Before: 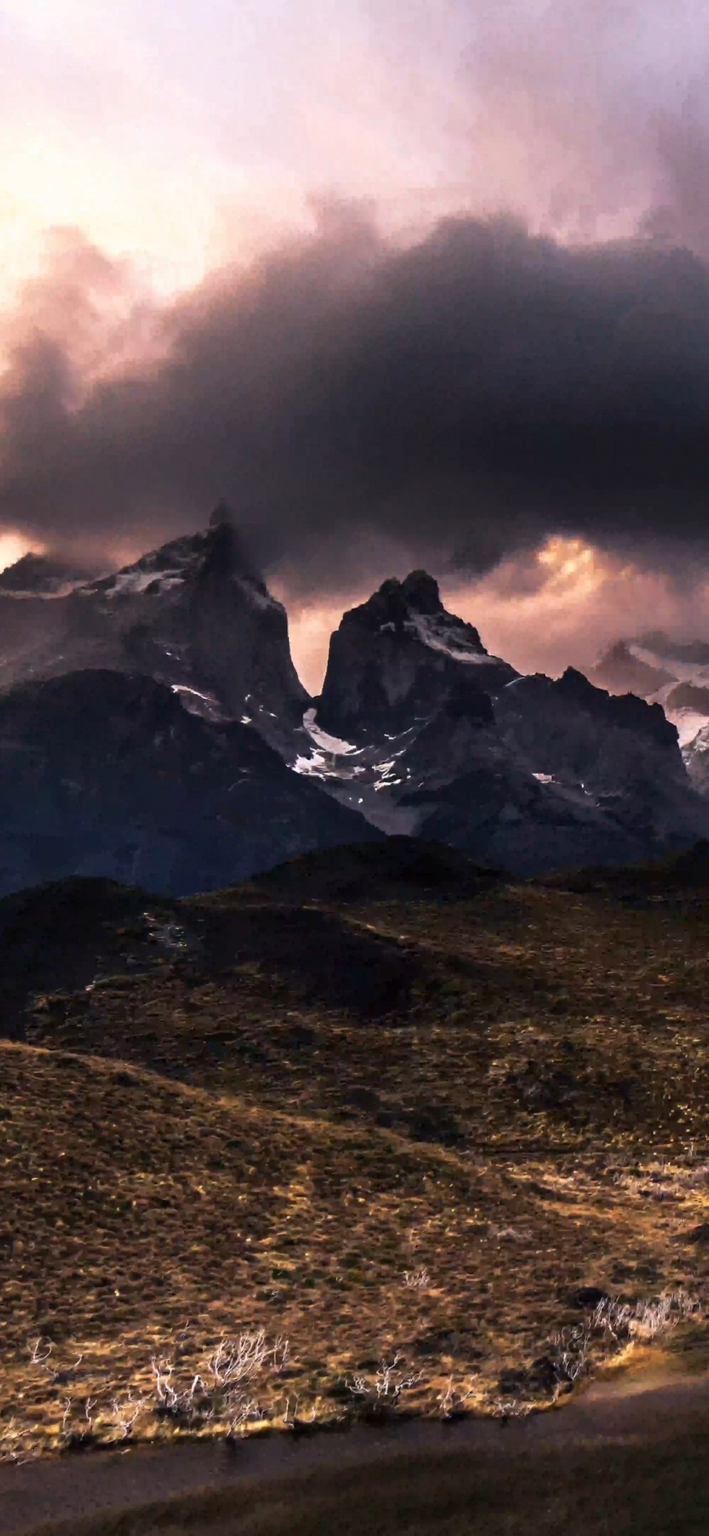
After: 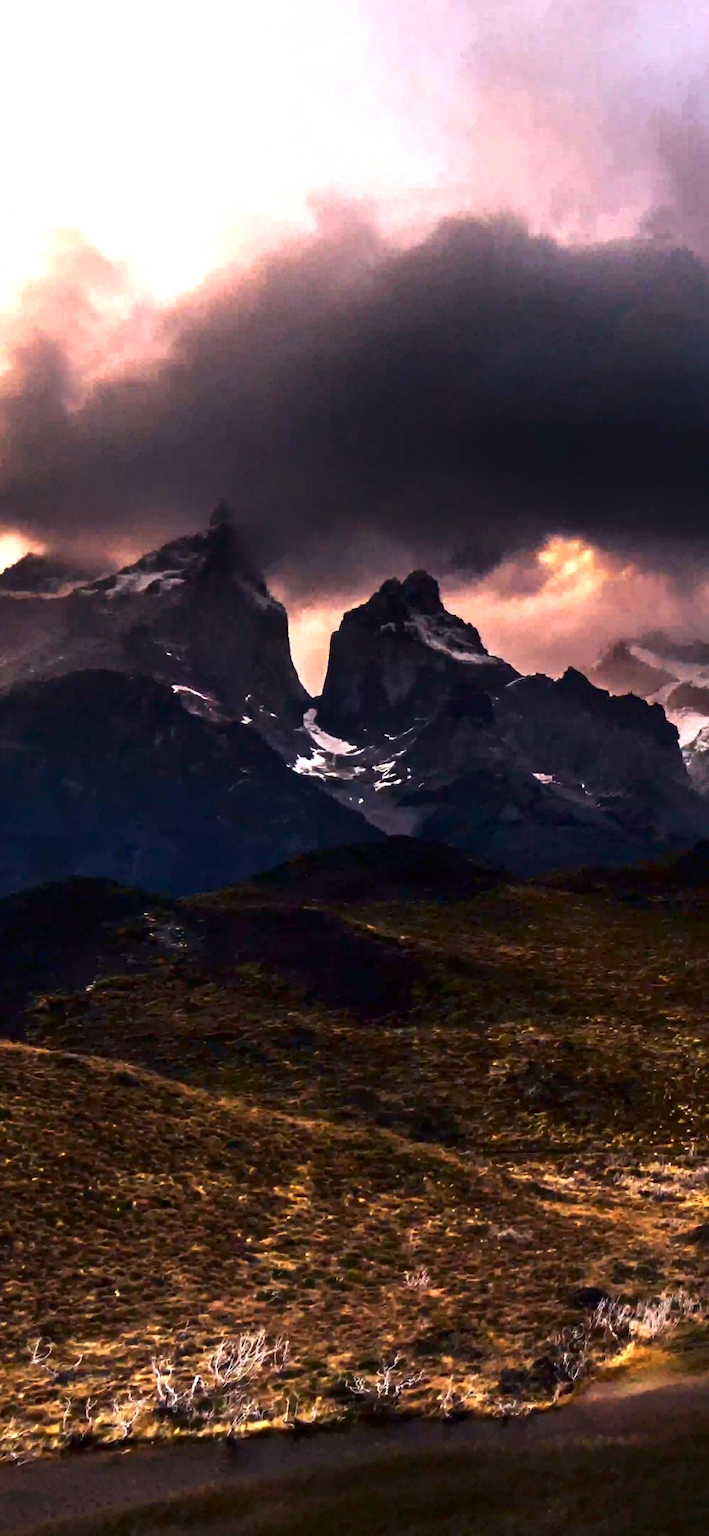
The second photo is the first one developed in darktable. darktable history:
exposure: black level correction 0, exposure 0.5 EV, compensate exposure bias true, compensate highlight preservation false
contrast brightness saturation: contrast 0.12, brightness -0.116, saturation 0.204
